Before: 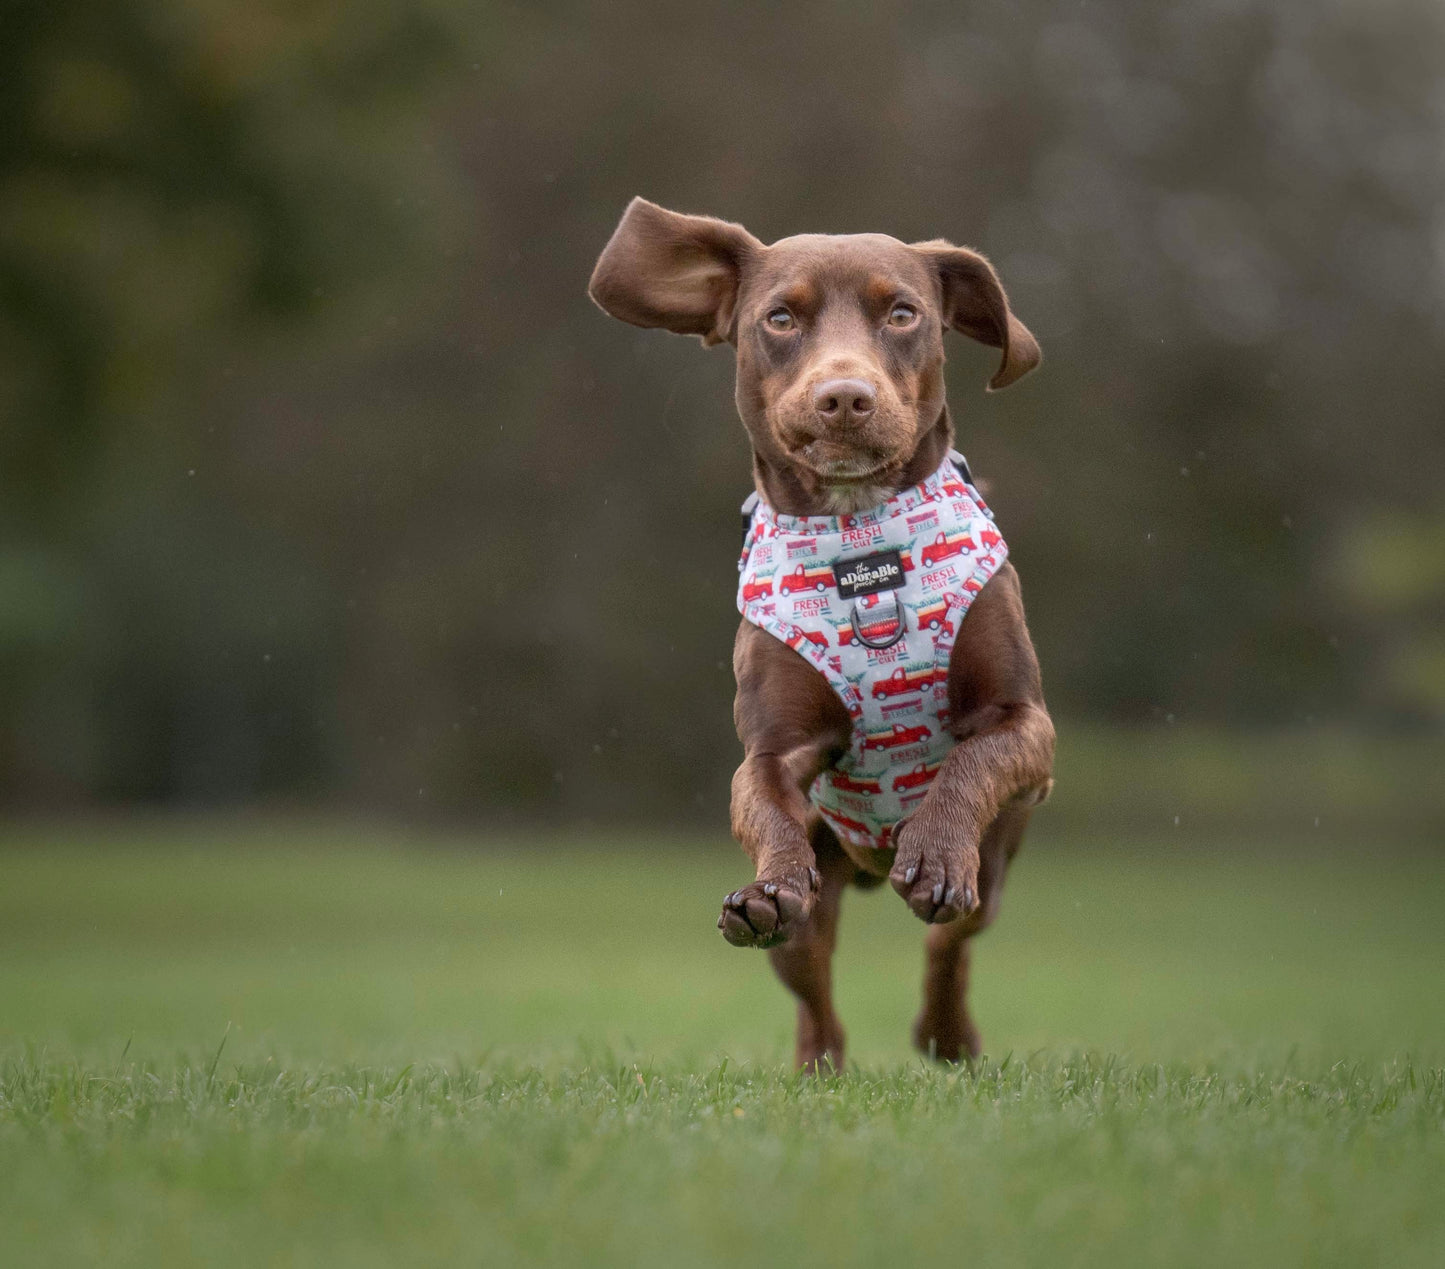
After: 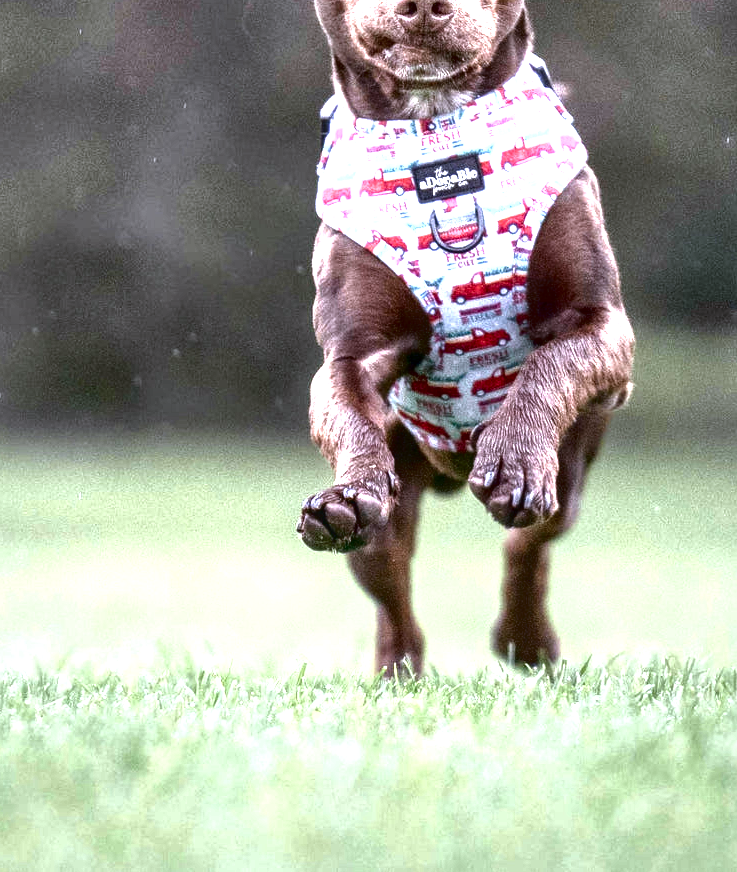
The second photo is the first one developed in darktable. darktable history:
color calibration: illuminant as shot in camera, x 0.379, y 0.396, temperature 4147.99 K, gamut compression 0.976
tone curve: curves: ch0 [(0, 0) (0.003, 0.001) (0.011, 0.002) (0.025, 0.002) (0.044, 0.006) (0.069, 0.01) (0.1, 0.017) (0.136, 0.023) (0.177, 0.038) (0.224, 0.066) (0.277, 0.118) (0.335, 0.185) (0.399, 0.264) (0.468, 0.365) (0.543, 0.475) (0.623, 0.606) (0.709, 0.759) (0.801, 0.923) (0.898, 0.999) (1, 1)], color space Lab, independent channels, preserve colors none
crop and rotate: left 29.179%, top 31.231%, right 19.807%
exposure: black level correction 0, exposure 1.184 EV, compensate highlight preservation false
shadows and highlights: radius 111.37, shadows 51.13, white point adjustment 9.06, highlights -5.55, soften with gaussian
local contrast: detail 130%
